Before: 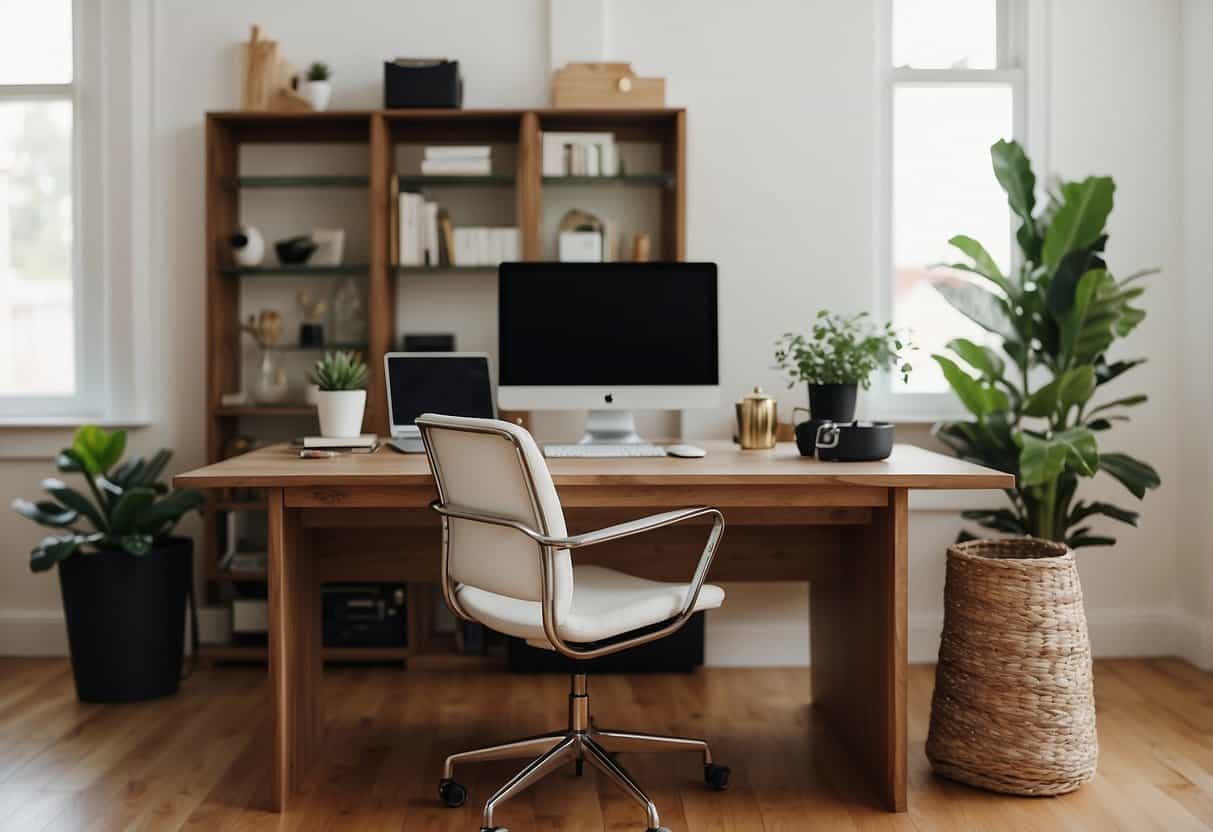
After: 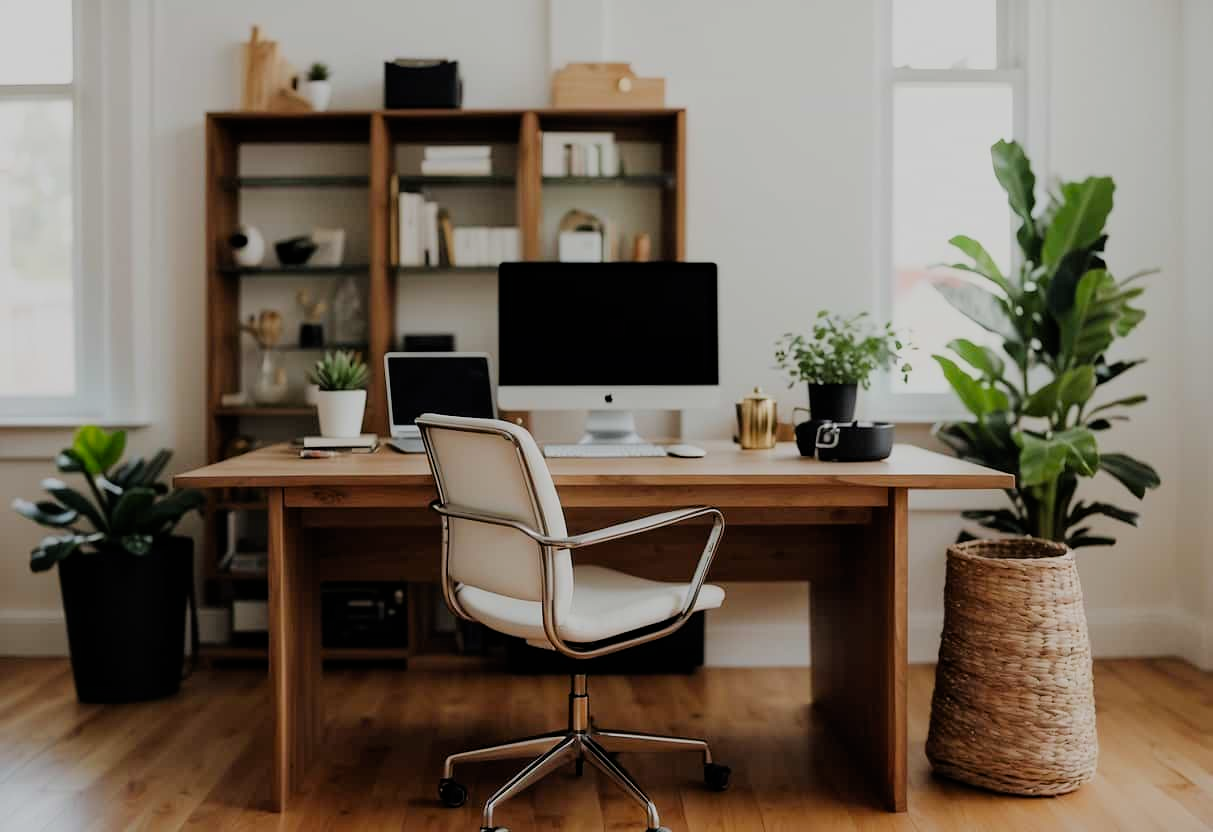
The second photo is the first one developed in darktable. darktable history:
filmic rgb: black relative exposure -7.32 EV, white relative exposure 5.09 EV, hardness 3.2
contrast brightness saturation: saturation 0.18
bloom: size 15%, threshold 97%, strength 7%
